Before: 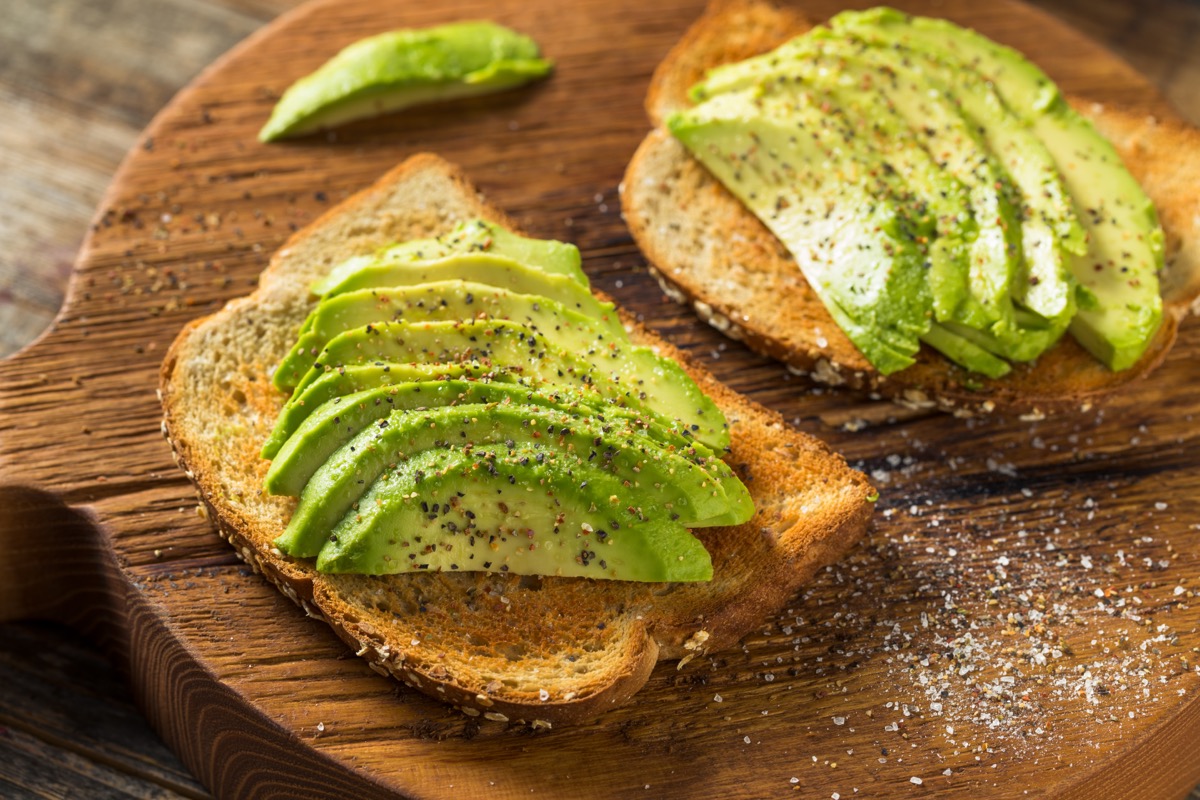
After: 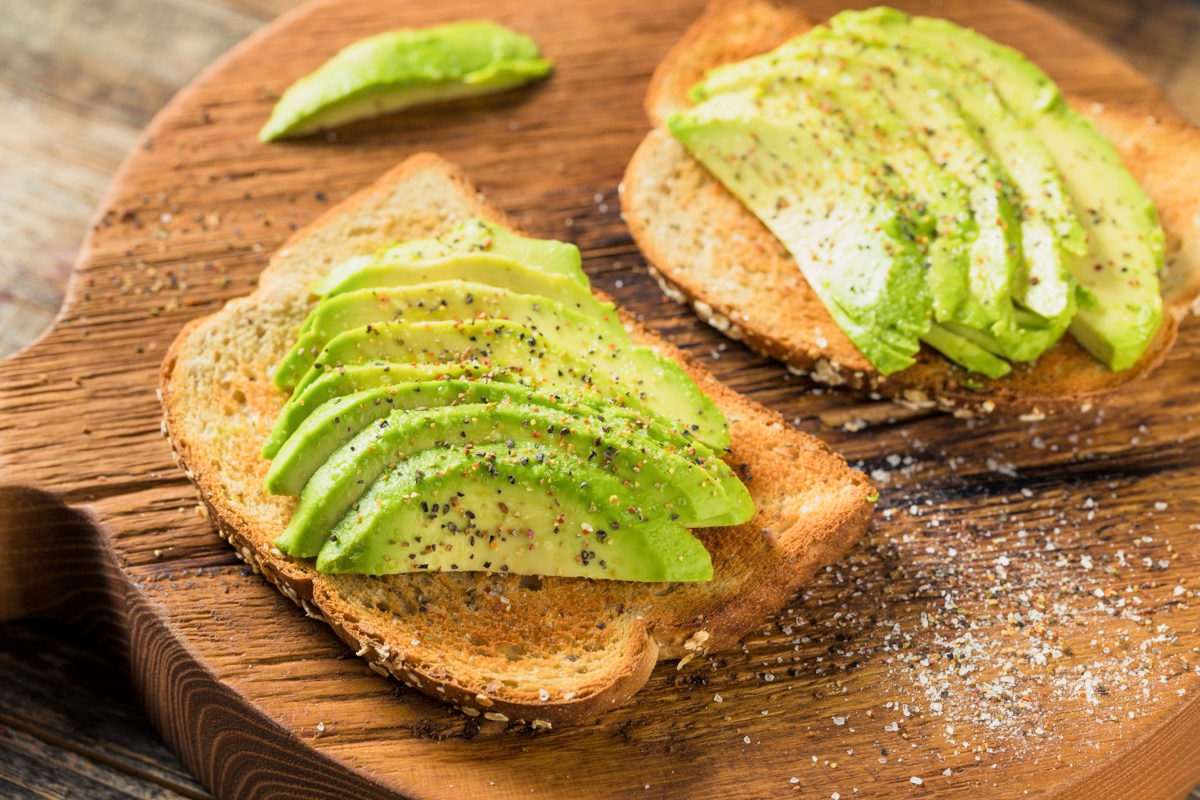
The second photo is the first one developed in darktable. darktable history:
filmic rgb: black relative exposure -7.65 EV, white relative exposure 4.56 EV, threshold -0.277 EV, transition 3.19 EV, structure ↔ texture 99.39%, hardness 3.61, enable highlight reconstruction true
exposure: black level correction 0, exposure 1 EV, compensate highlight preservation false
